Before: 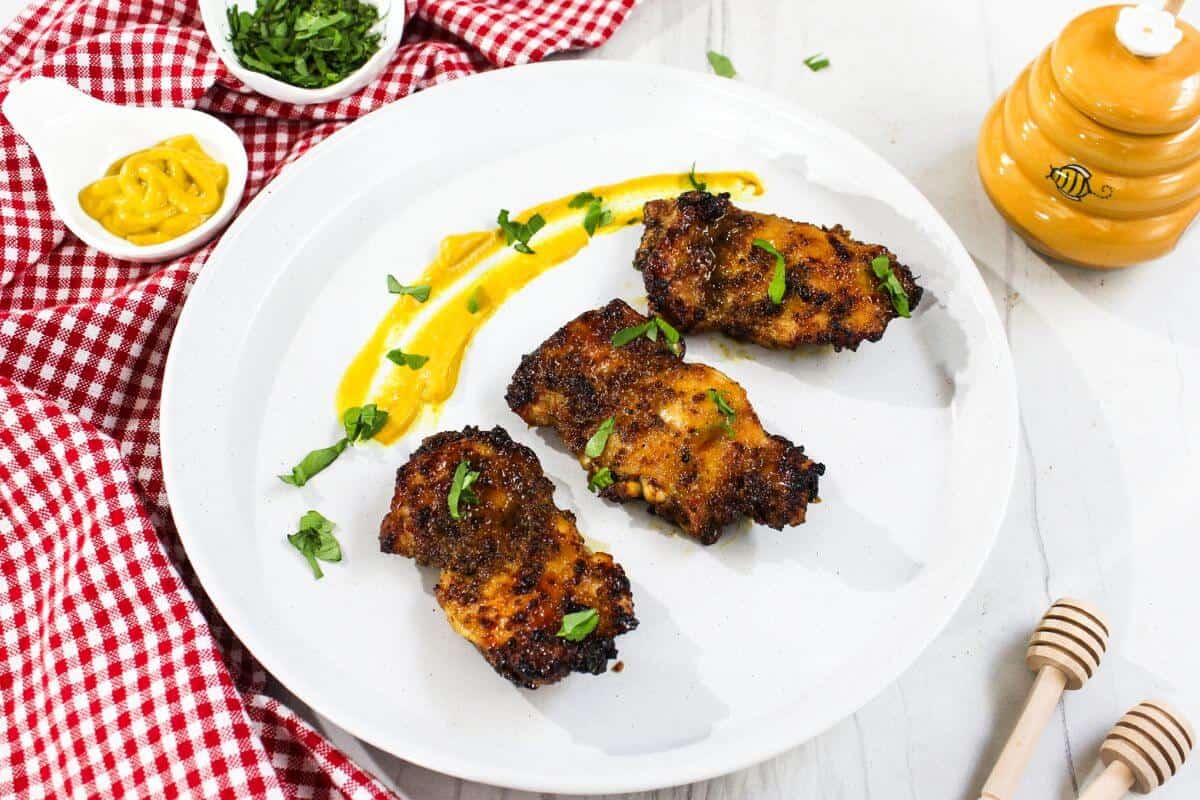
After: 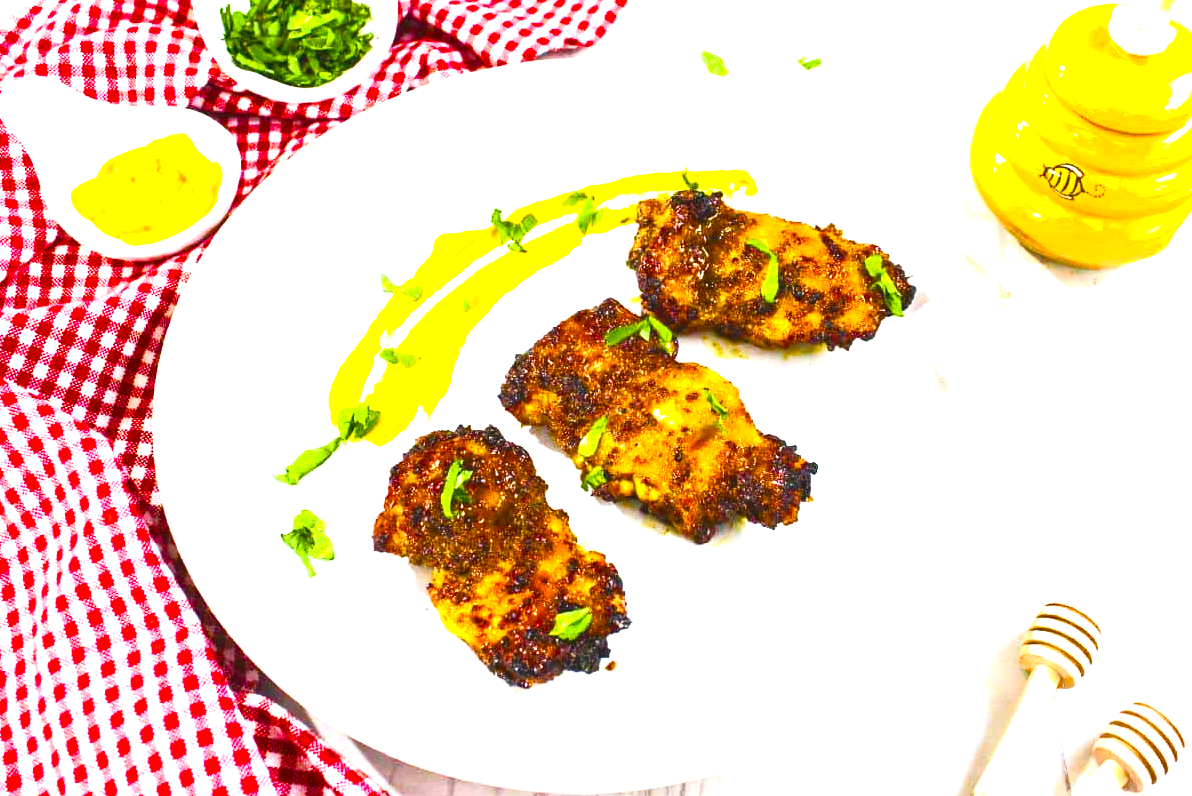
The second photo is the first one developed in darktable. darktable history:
crop and rotate: left 0.614%, top 0.179%, bottom 0.309%
exposure: black level correction -0.005, exposure 1.002 EV, compensate highlight preservation false
color balance rgb: linear chroma grading › shadows 10%, linear chroma grading › highlights 10%, linear chroma grading › global chroma 15%, linear chroma grading › mid-tones 15%, perceptual saturation grading › global saturation 40%, perceptual saturation grading › highlights -25%, perceptual saturation grading › mid-tones 35%, perceptual saturation grading › shadows 35%, perceptual brilliance grading › global brilliance 11.29%, global vibrance 11.29%
shadows and highlights: shadows 0, highlights 40
